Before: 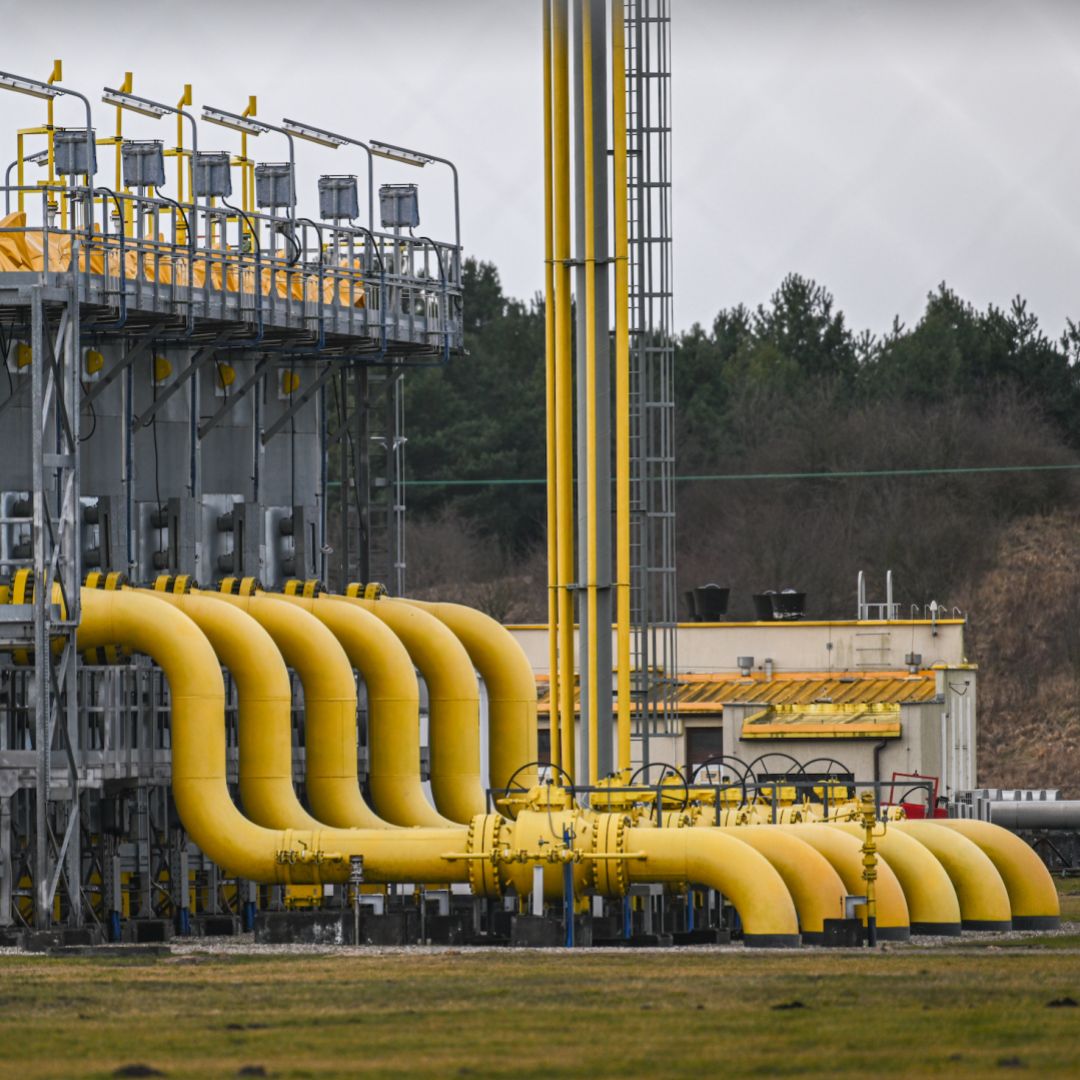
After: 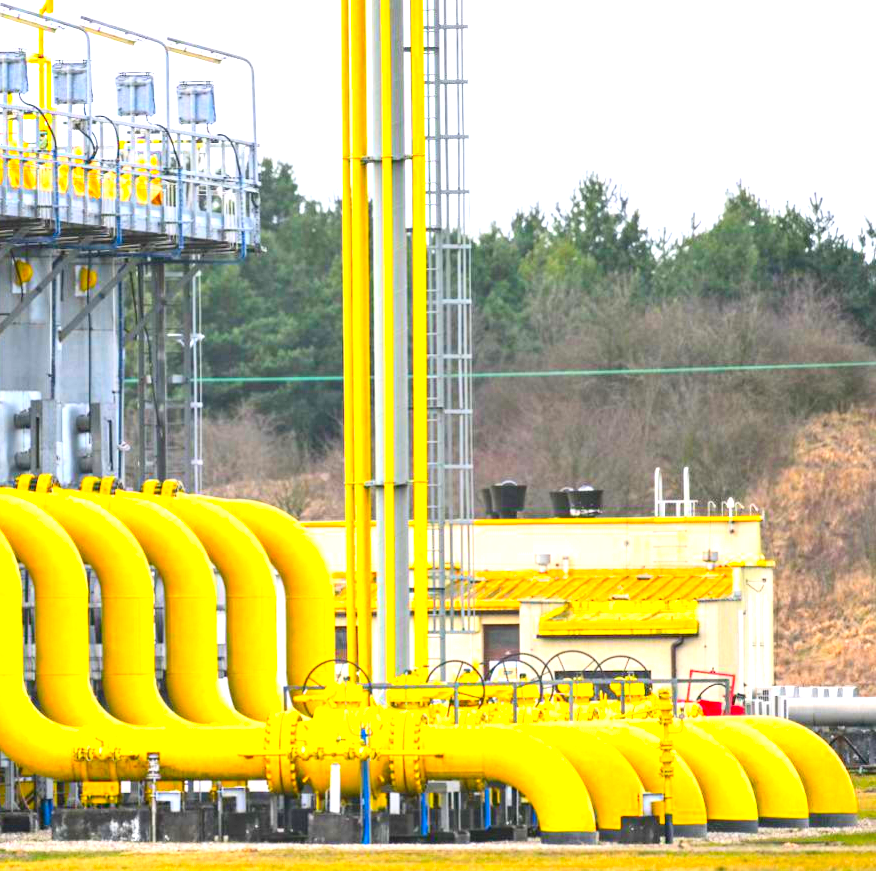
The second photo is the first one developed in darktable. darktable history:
exposure: black level correction 0.001, exposure 1.846 EV, compensate highlight preservation false
crop: left 18.879%, top 9.612%, right 0.001%, bottom 9.659%
contrast brightness saturation: contrast 0.202, brightness 0.197, saturation 0.794
